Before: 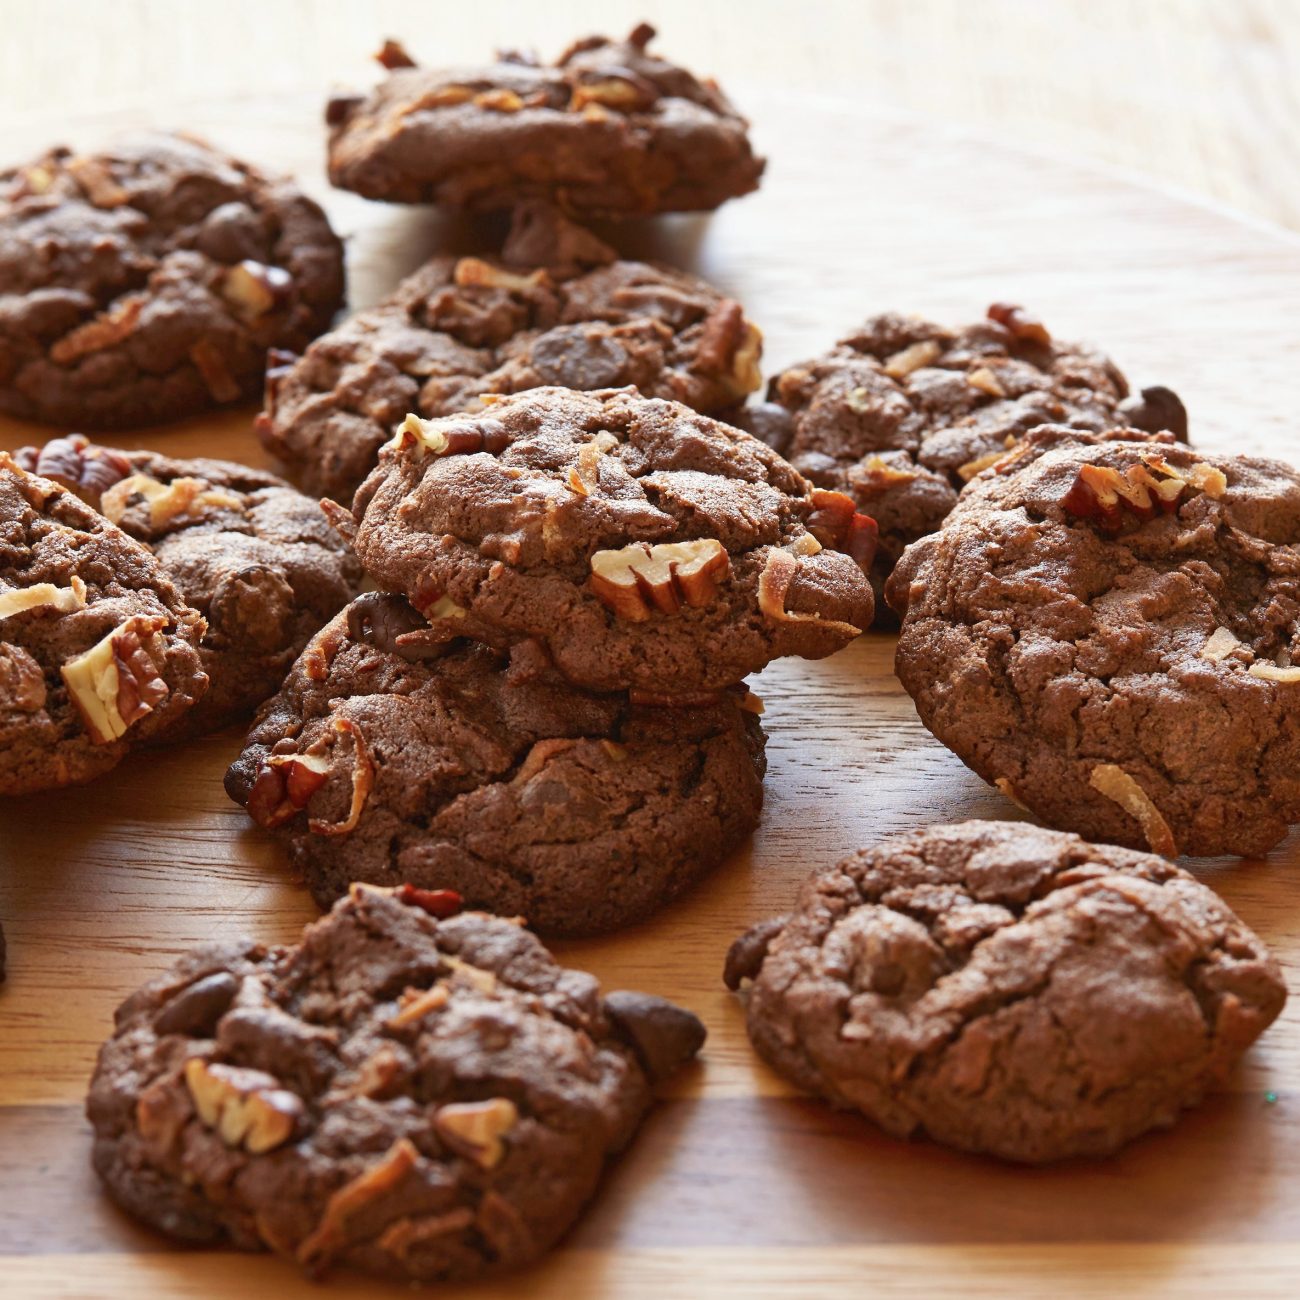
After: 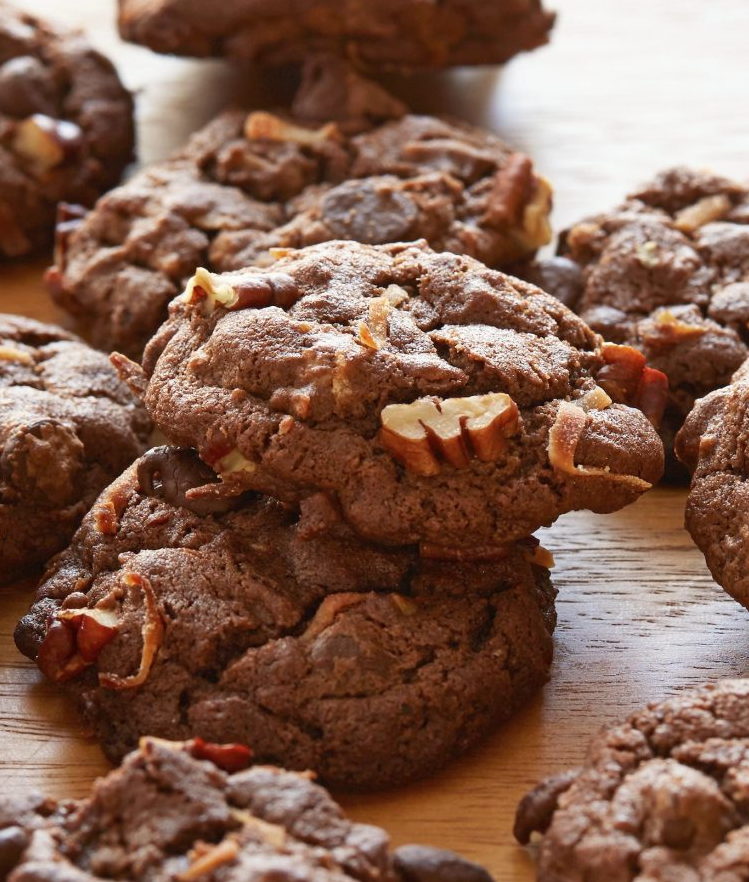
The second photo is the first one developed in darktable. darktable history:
crop: left 16.181%, top 11.269%, right 26.171%, bottom 20.82%
